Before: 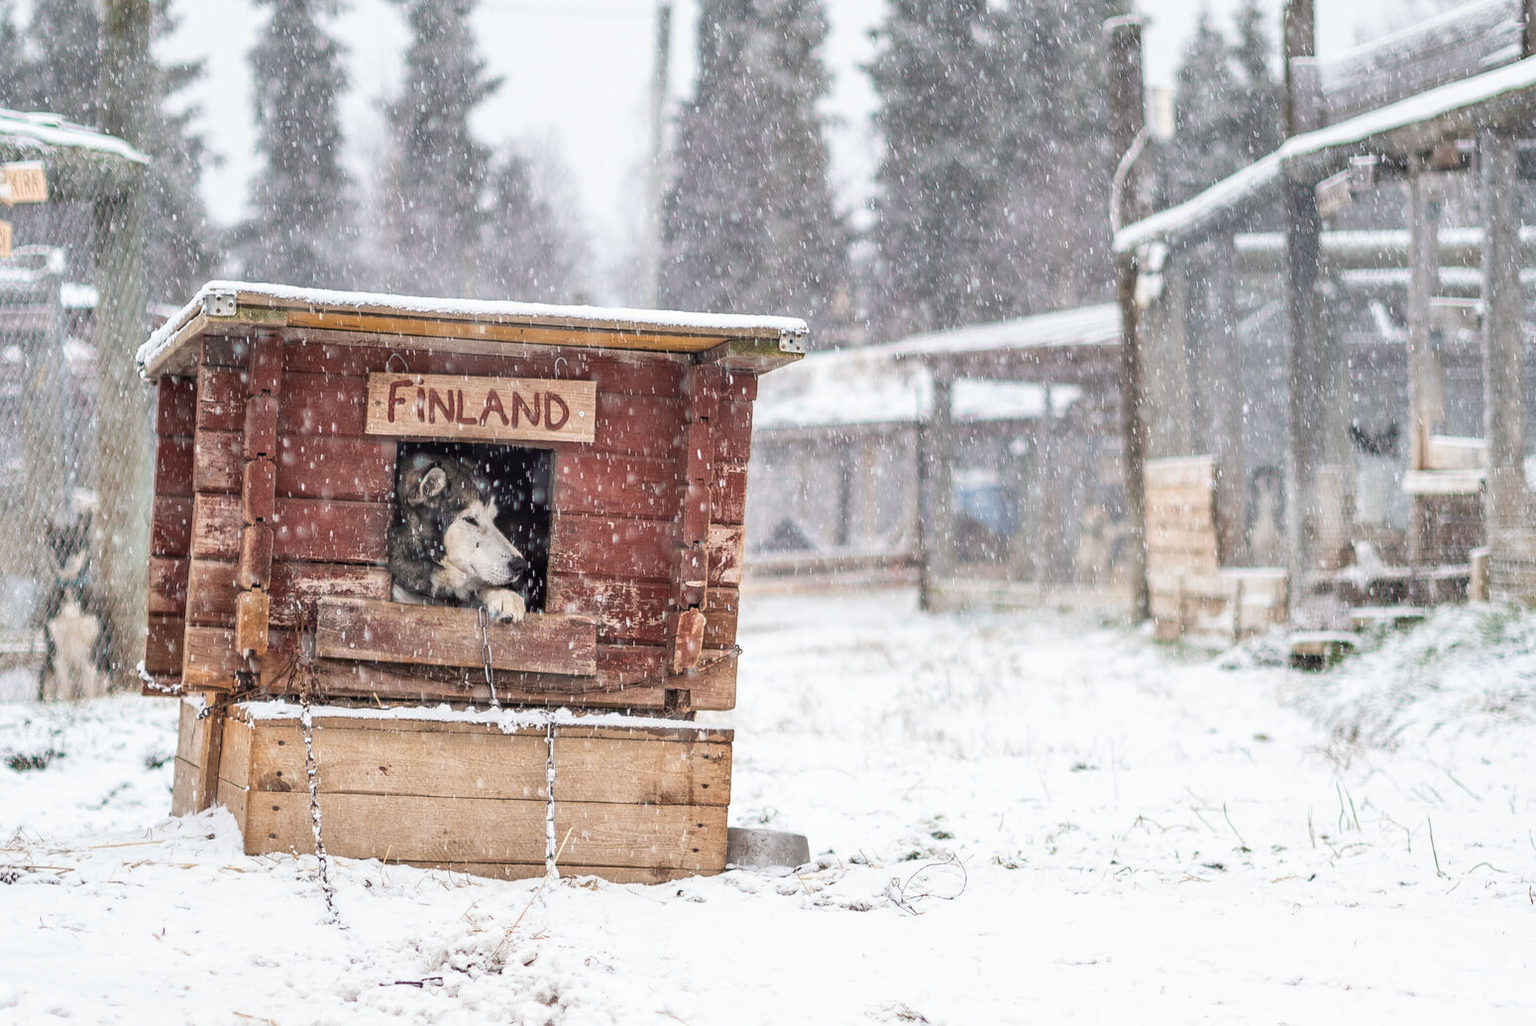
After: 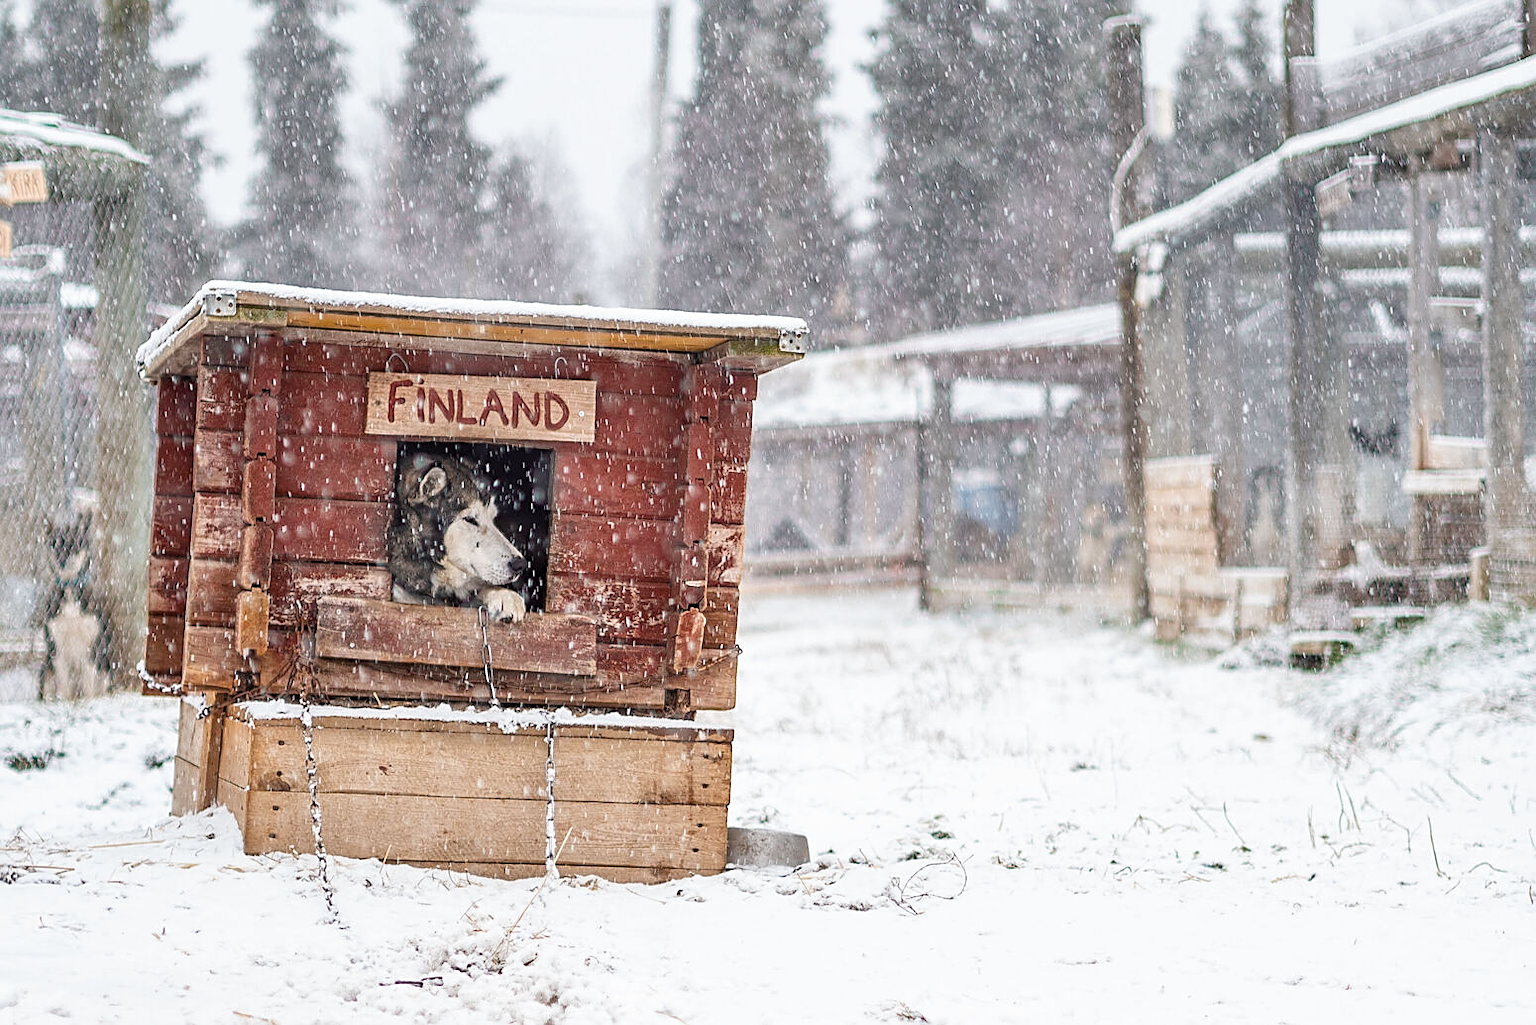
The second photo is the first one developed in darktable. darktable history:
sharpen: on, module defaults
color balance rgb: perceptual saturation grading › global saturation 20%, perceptual saturation grading › highlights -25%, perceptual saturation grading › shadows 25%
